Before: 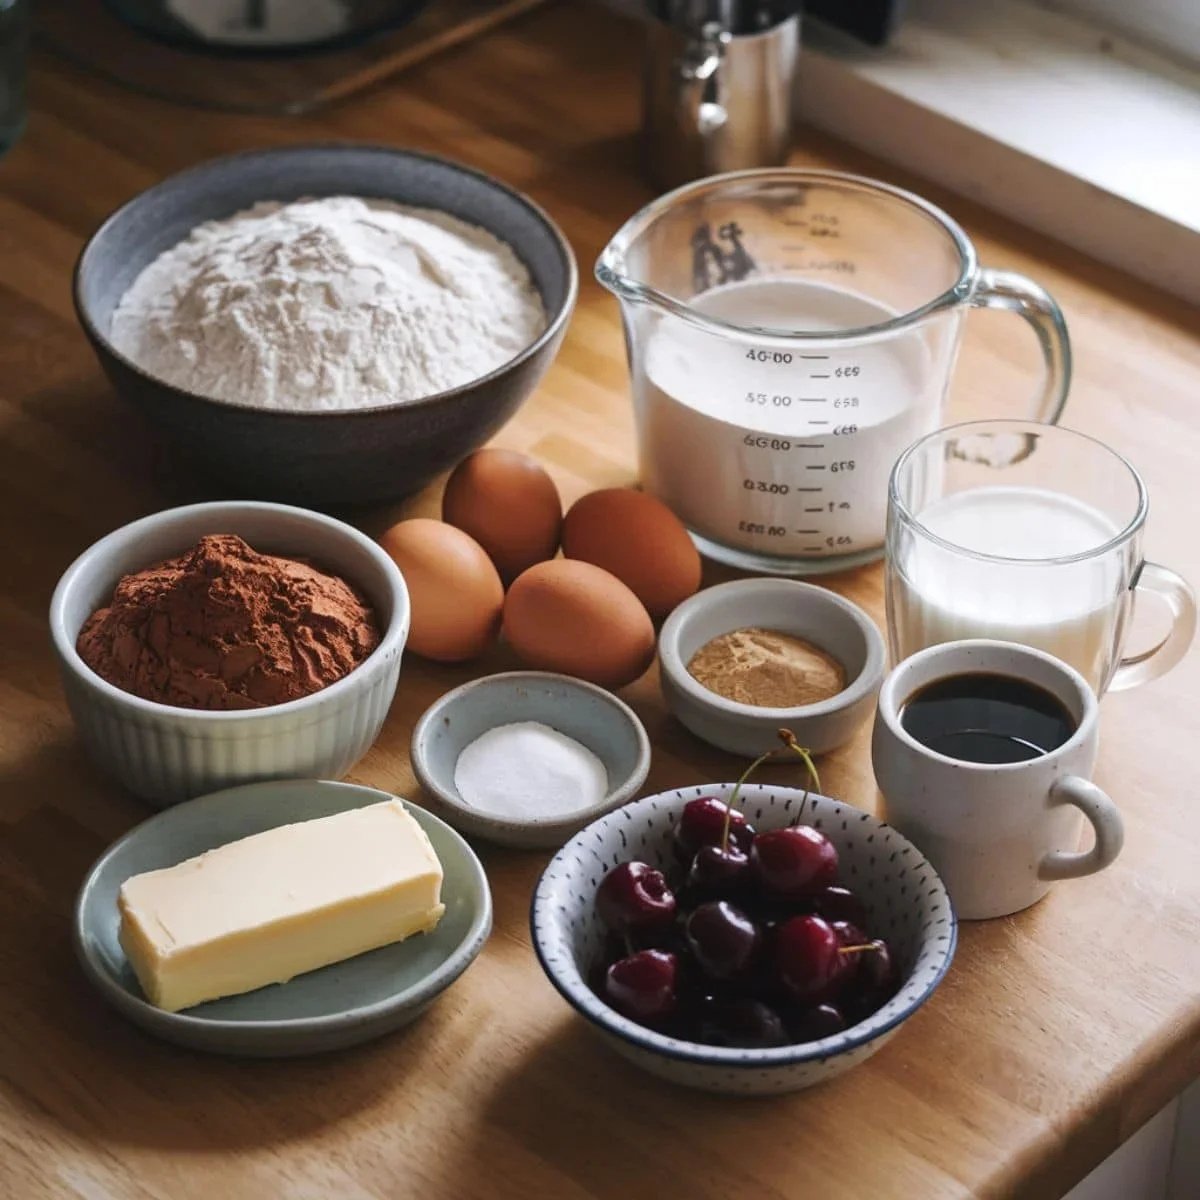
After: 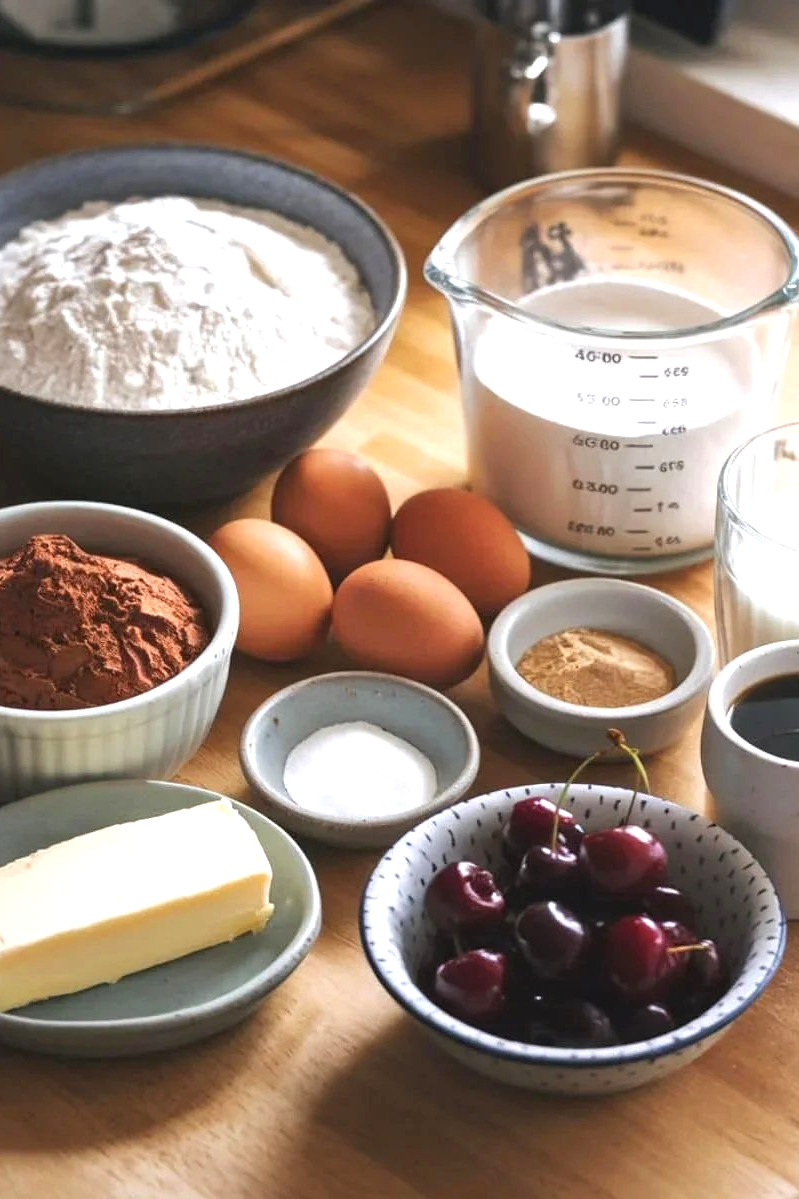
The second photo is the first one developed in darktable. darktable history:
crop and rotate: left 14.292%, right 19.041%
exposure: black level correction 0, exposure 0.7 EV, compensate exposure bias true, compensate highlight preservation false
shadows and highlights: shadows 25, highlights -25
